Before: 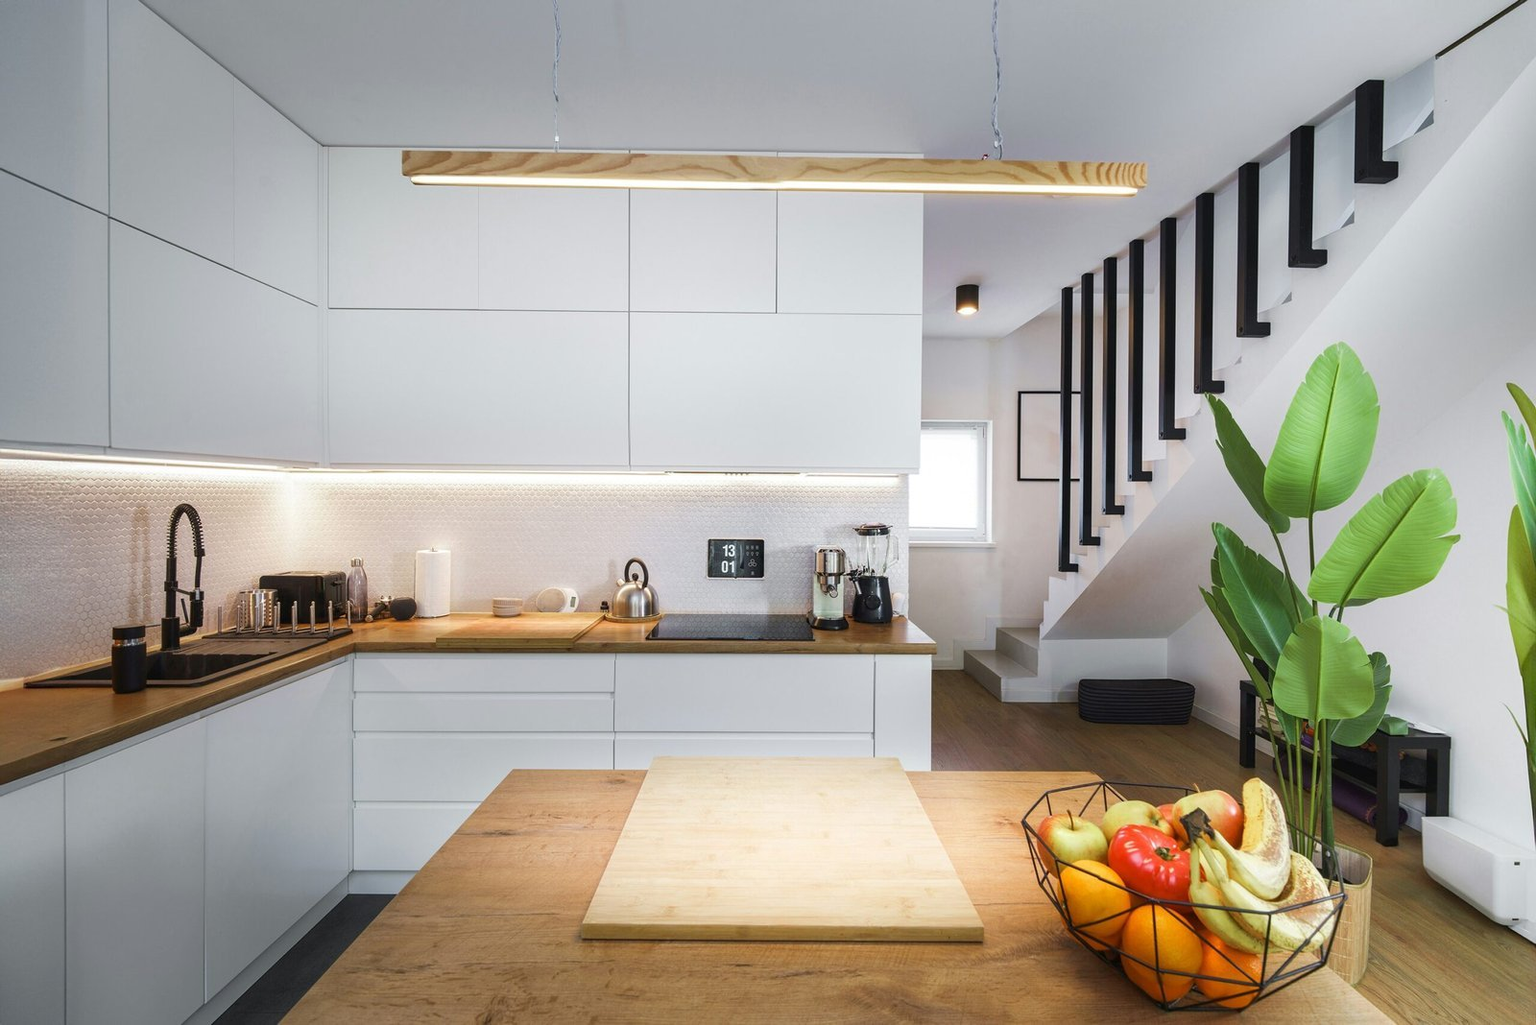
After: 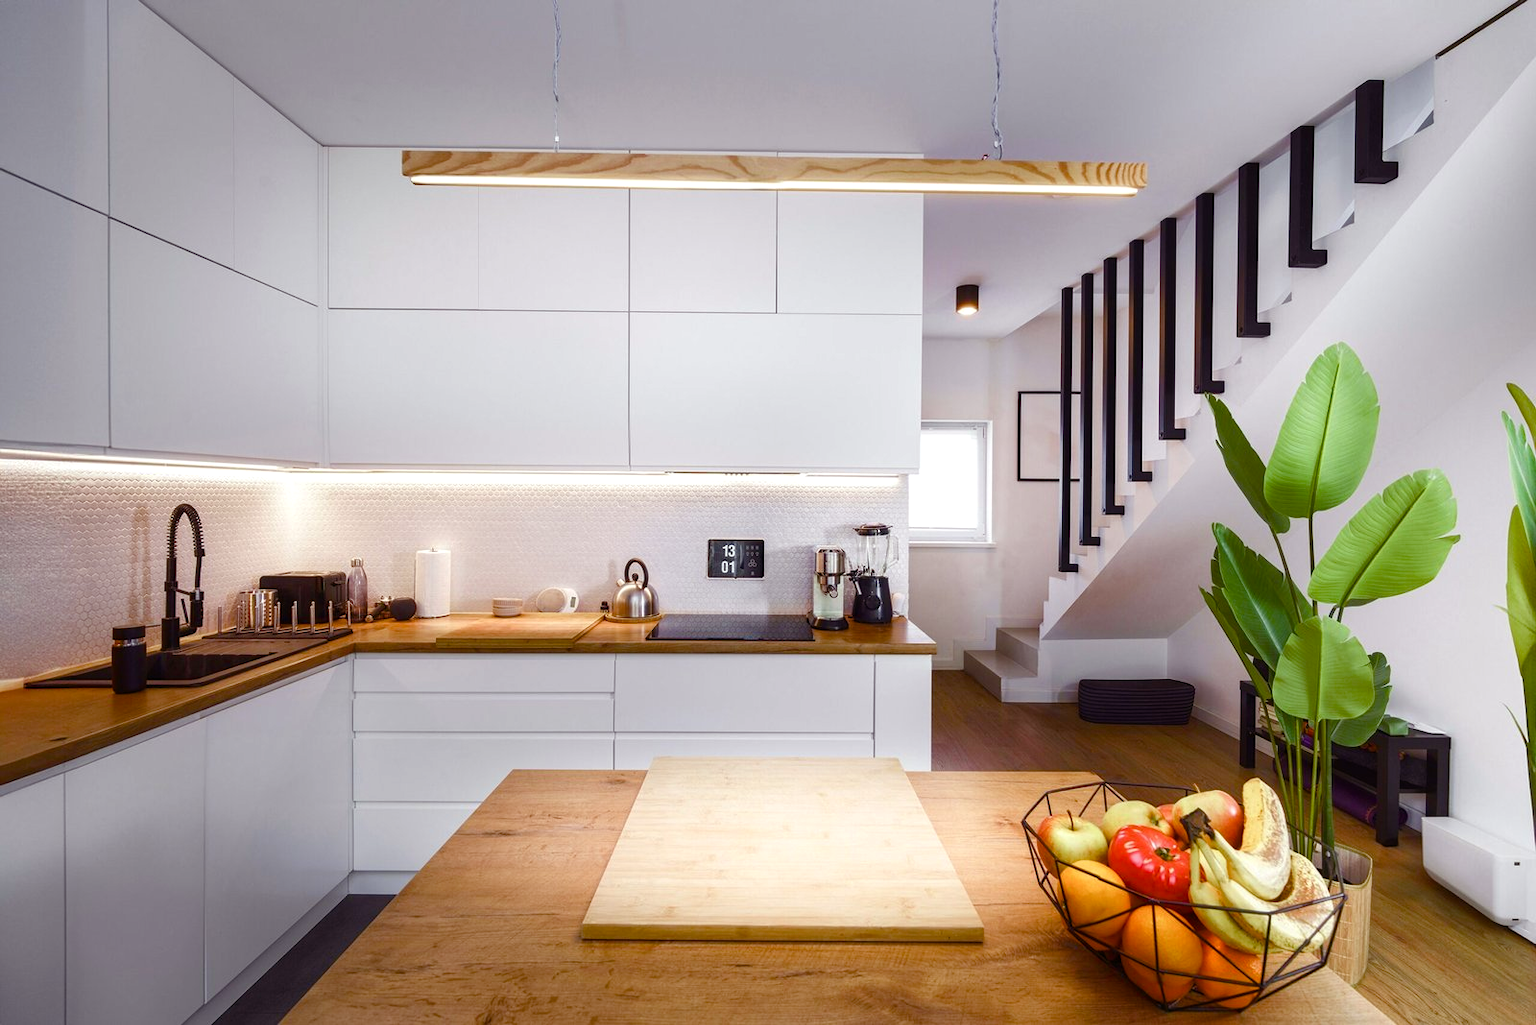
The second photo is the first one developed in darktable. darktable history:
color balance rgb: power › luminance -7.715%, power › chroma 1.312%, power › hue 330.39°, linear chroma grading › global chroma 15.004%, perceptual saturation grading › global saturation 20%, perceptual saturation grading › highlights -50.441%, perceptual saturation grading › shadows 31.212%, perceptual brilliance grading › highlights 2.918%, global vibrance 20%
